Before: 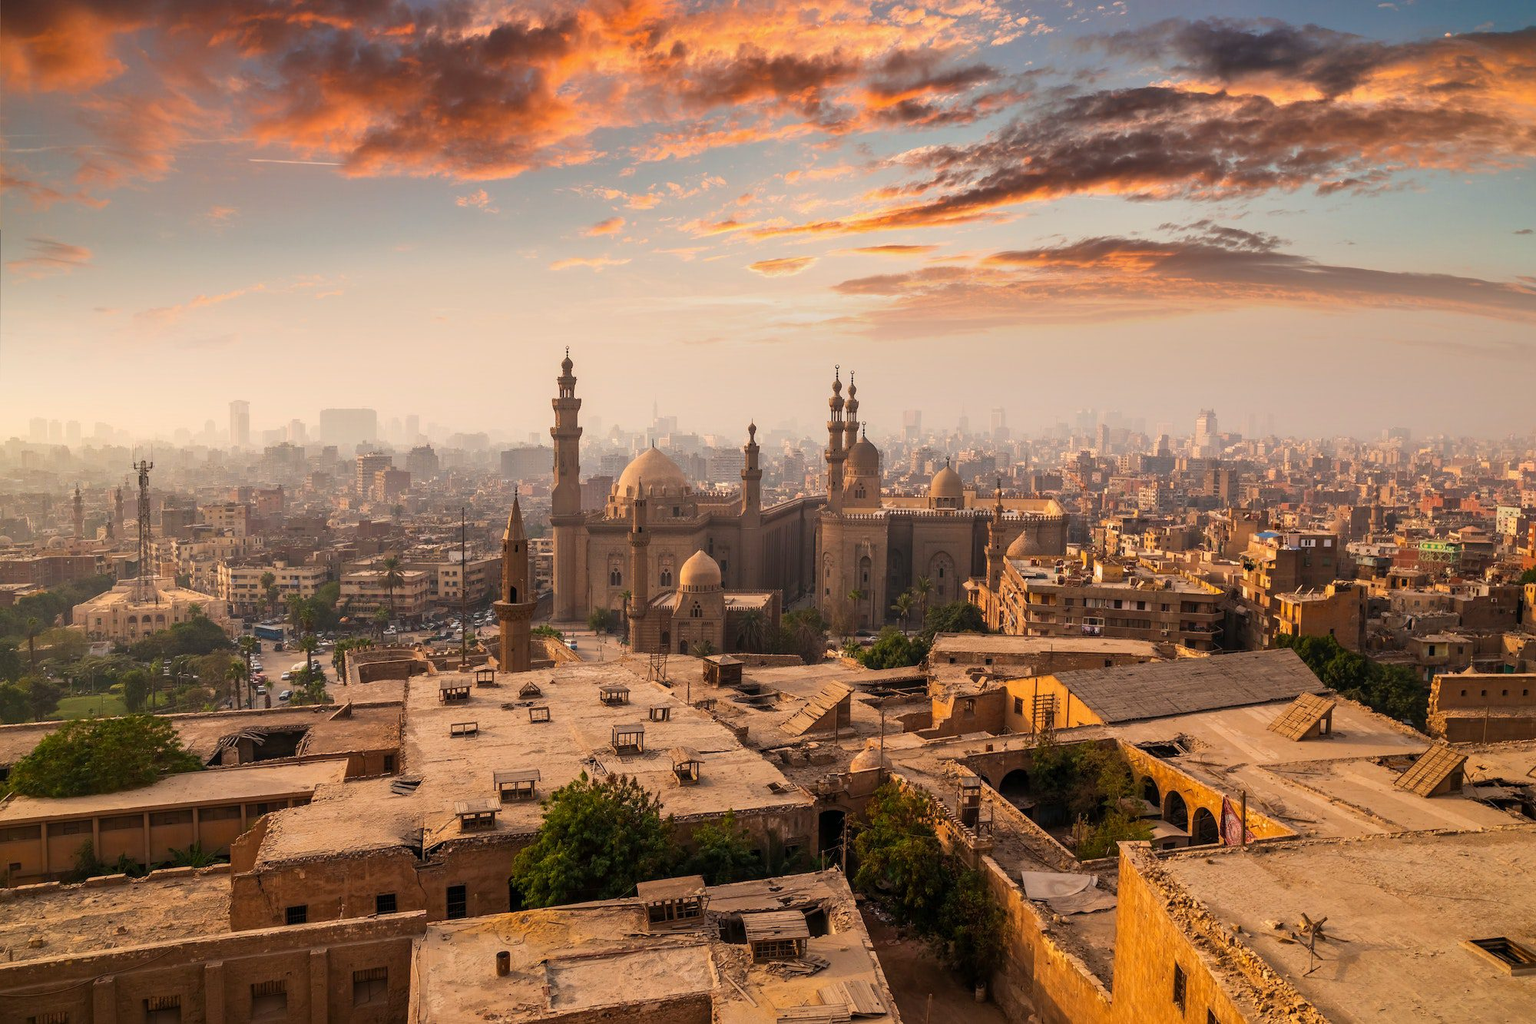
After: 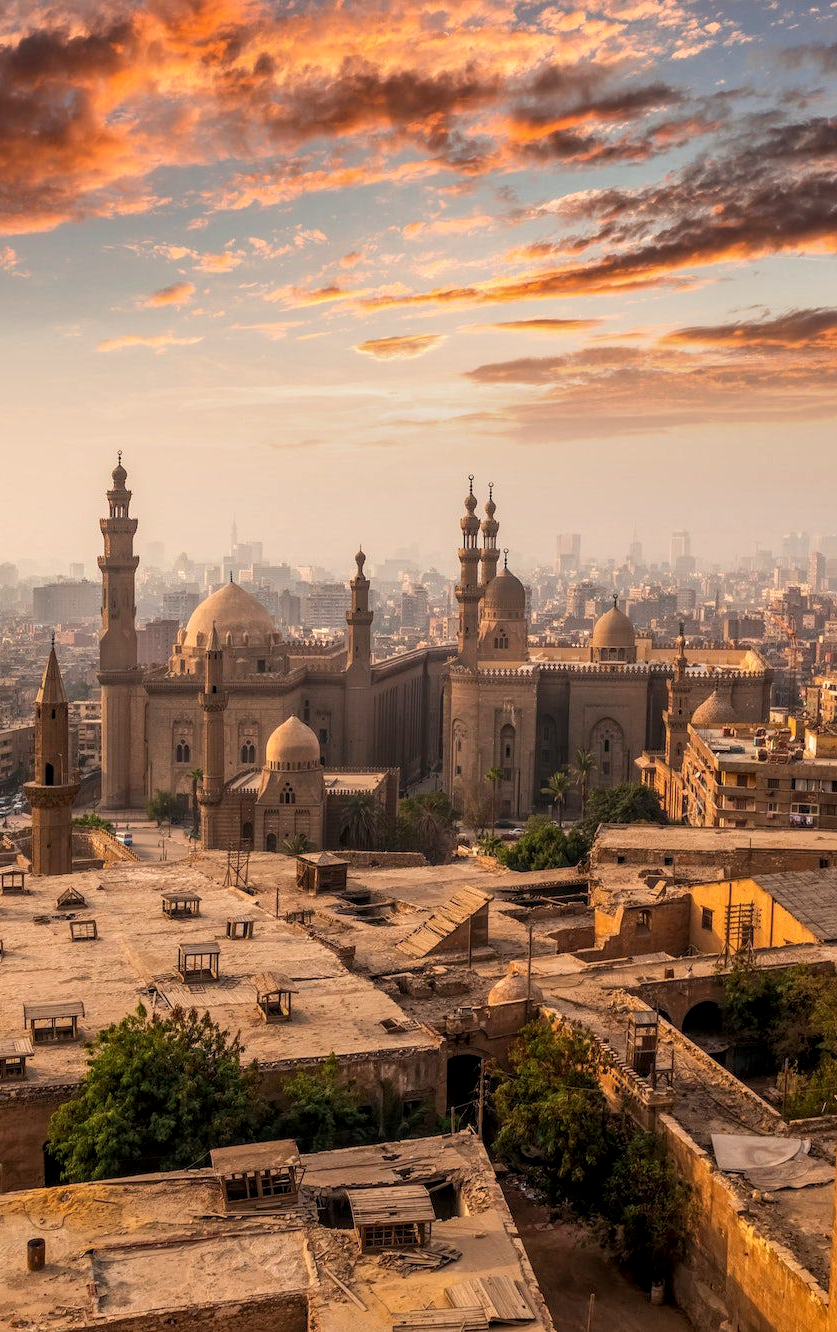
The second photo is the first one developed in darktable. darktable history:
crop: left 30.972%, right 27.171%
local contrast: highlights 94%, shadows 86%, detail 160%, midtone range 0.2
